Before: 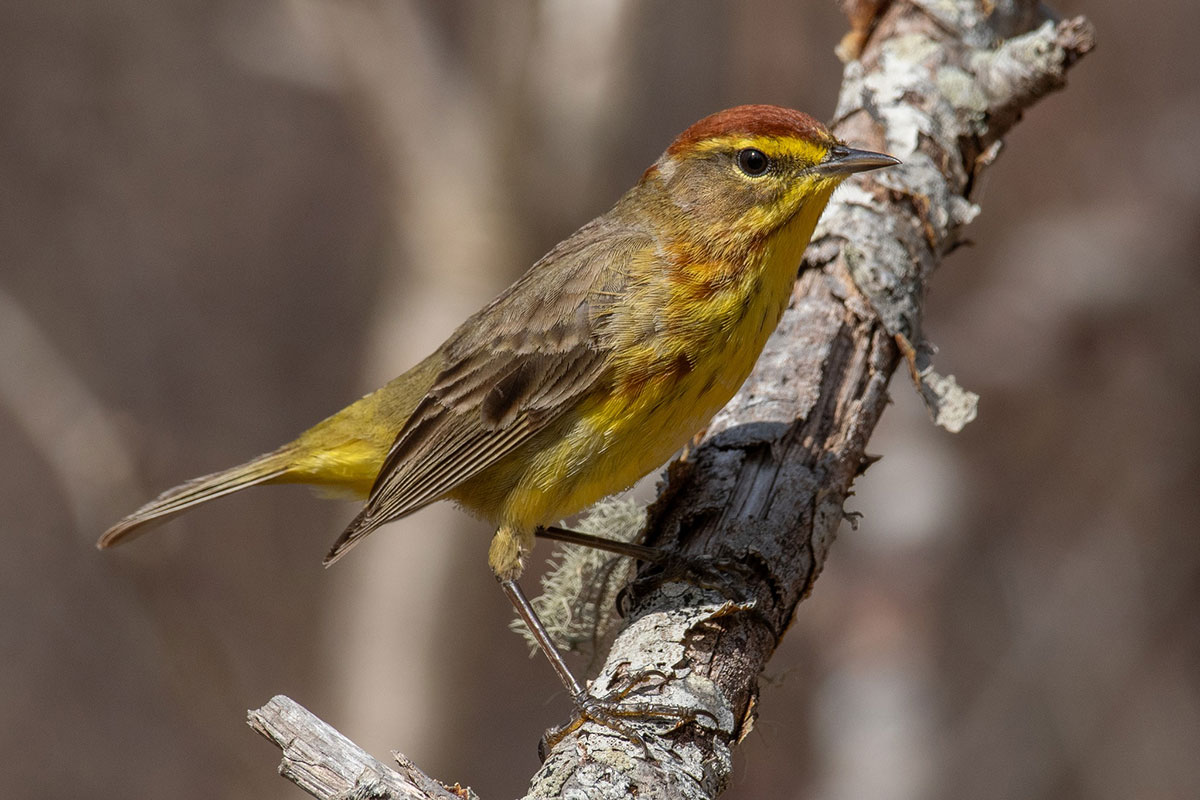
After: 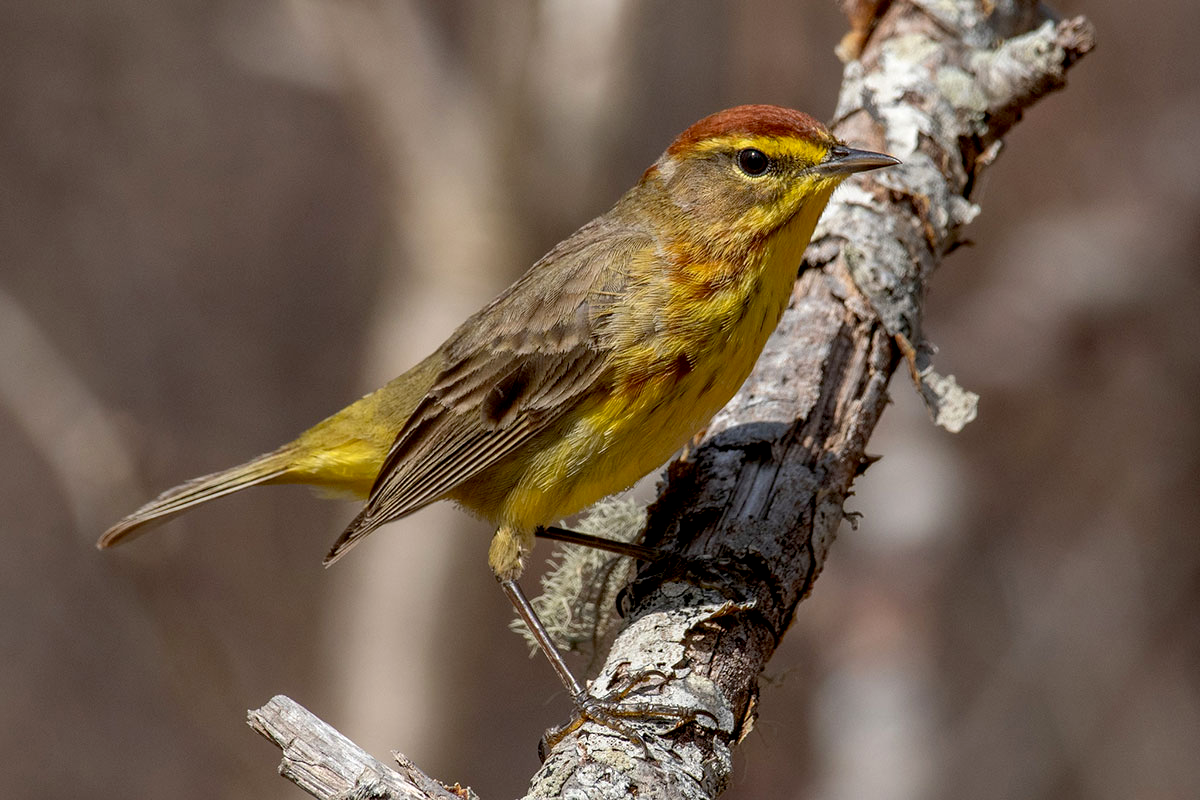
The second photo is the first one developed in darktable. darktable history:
tone equalizer: mask exposure compensation -0.489 EV
exposure: black level correction 0.009, exposure 0.117 EV, compensate highlight preservation false
